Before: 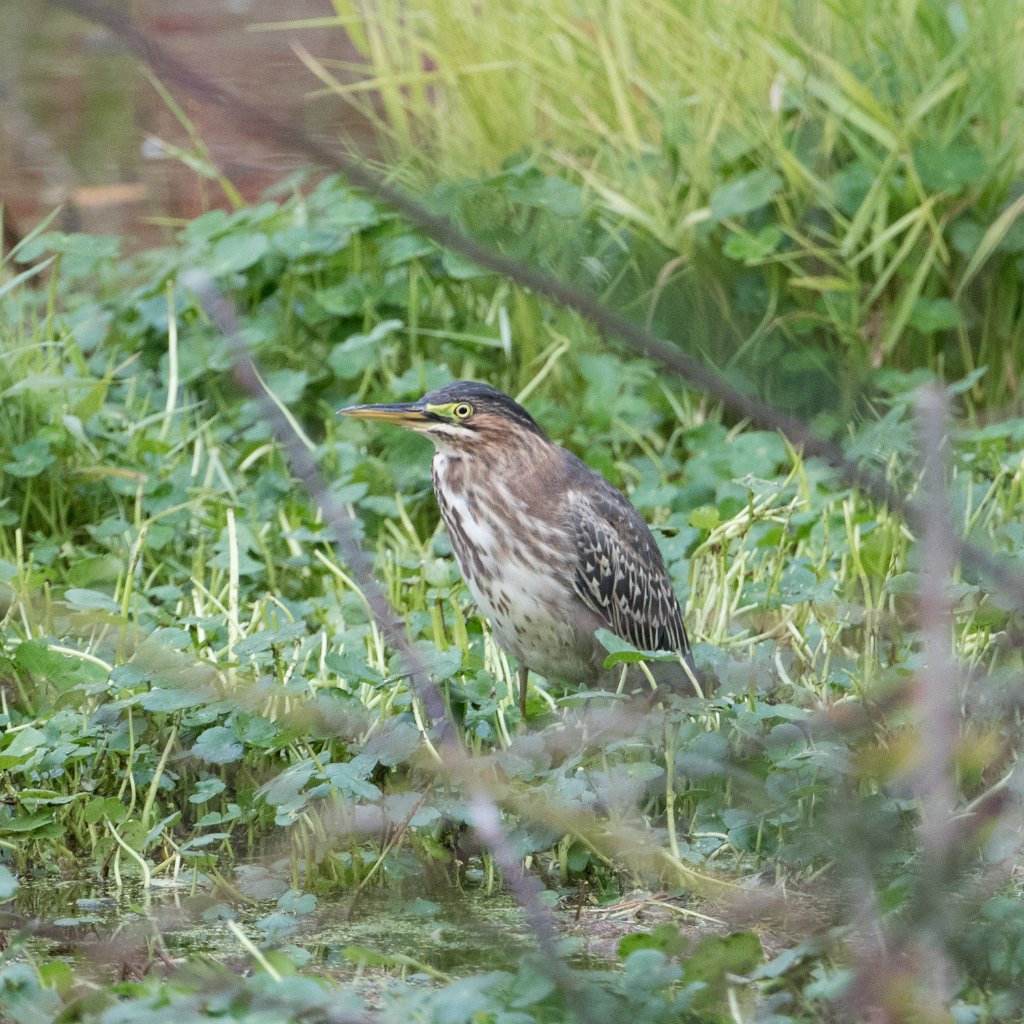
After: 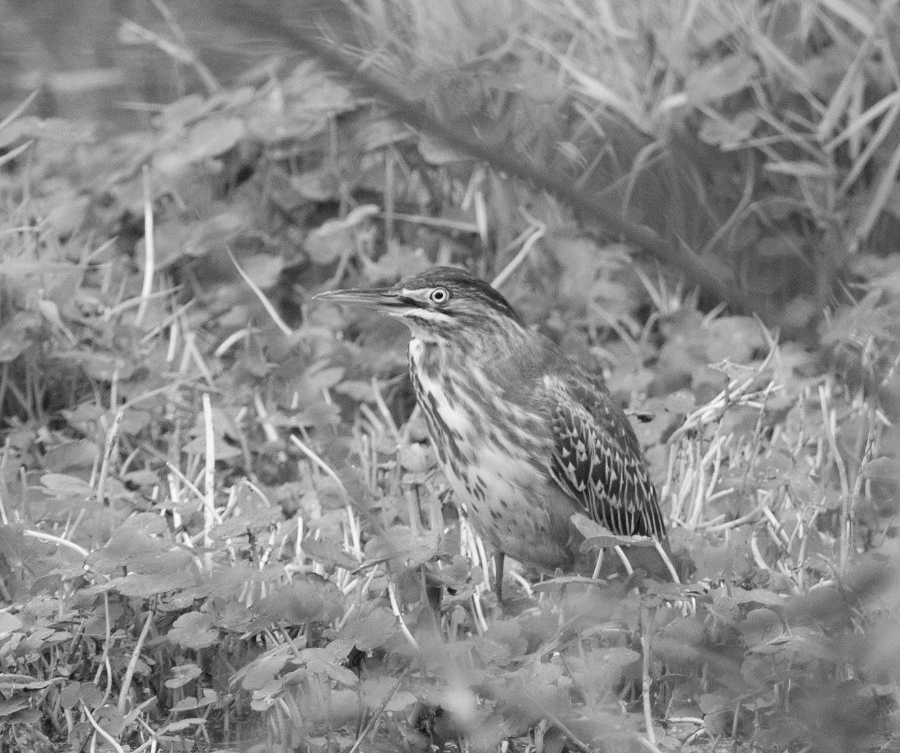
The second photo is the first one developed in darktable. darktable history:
crop and rotate: left 2.425%, top 11.305%, right 9.6%, bottom 15.08%
white balance: emerald 1
monochrome: a -4.13, b 5.16, size 1
